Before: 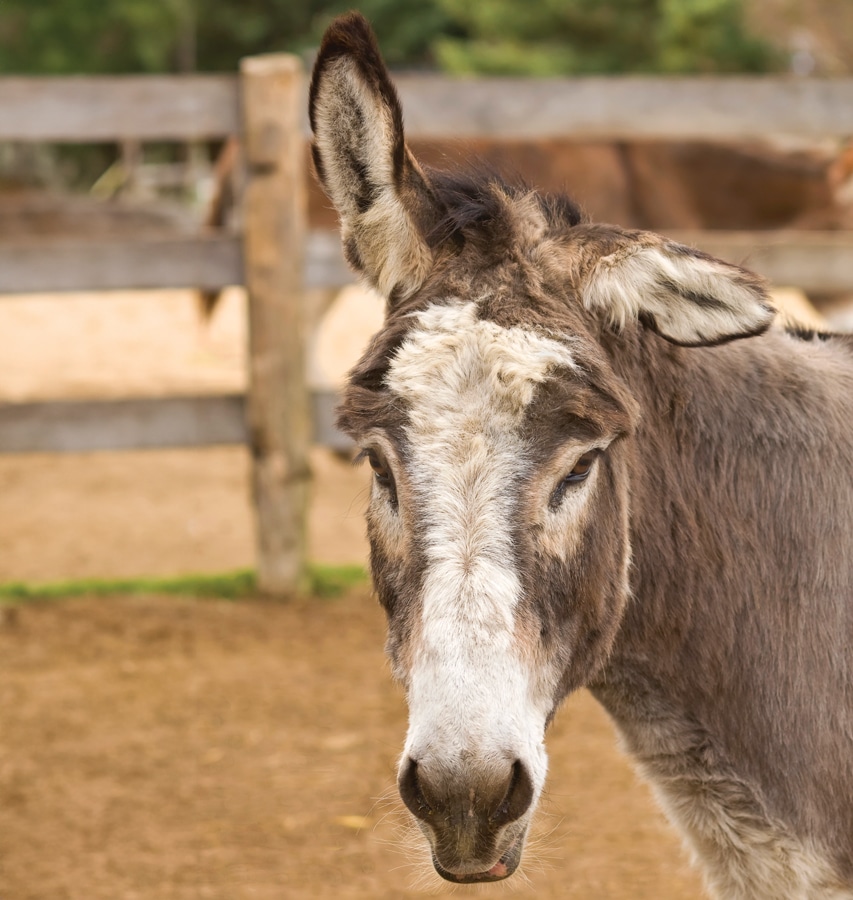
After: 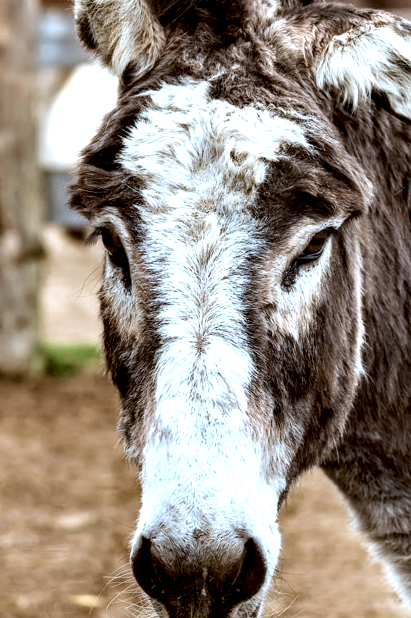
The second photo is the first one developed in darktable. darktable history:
crop: left 31.379%, top 24.658%, right 20.326%, bottom 6.628%
haze removal: strength 0.12, distance 0.25, compatibility mode true, adaptive false
color correction: highlights a* -9.35, highlights b* -23.15
local contrast: shadows 185%, detail 225%
